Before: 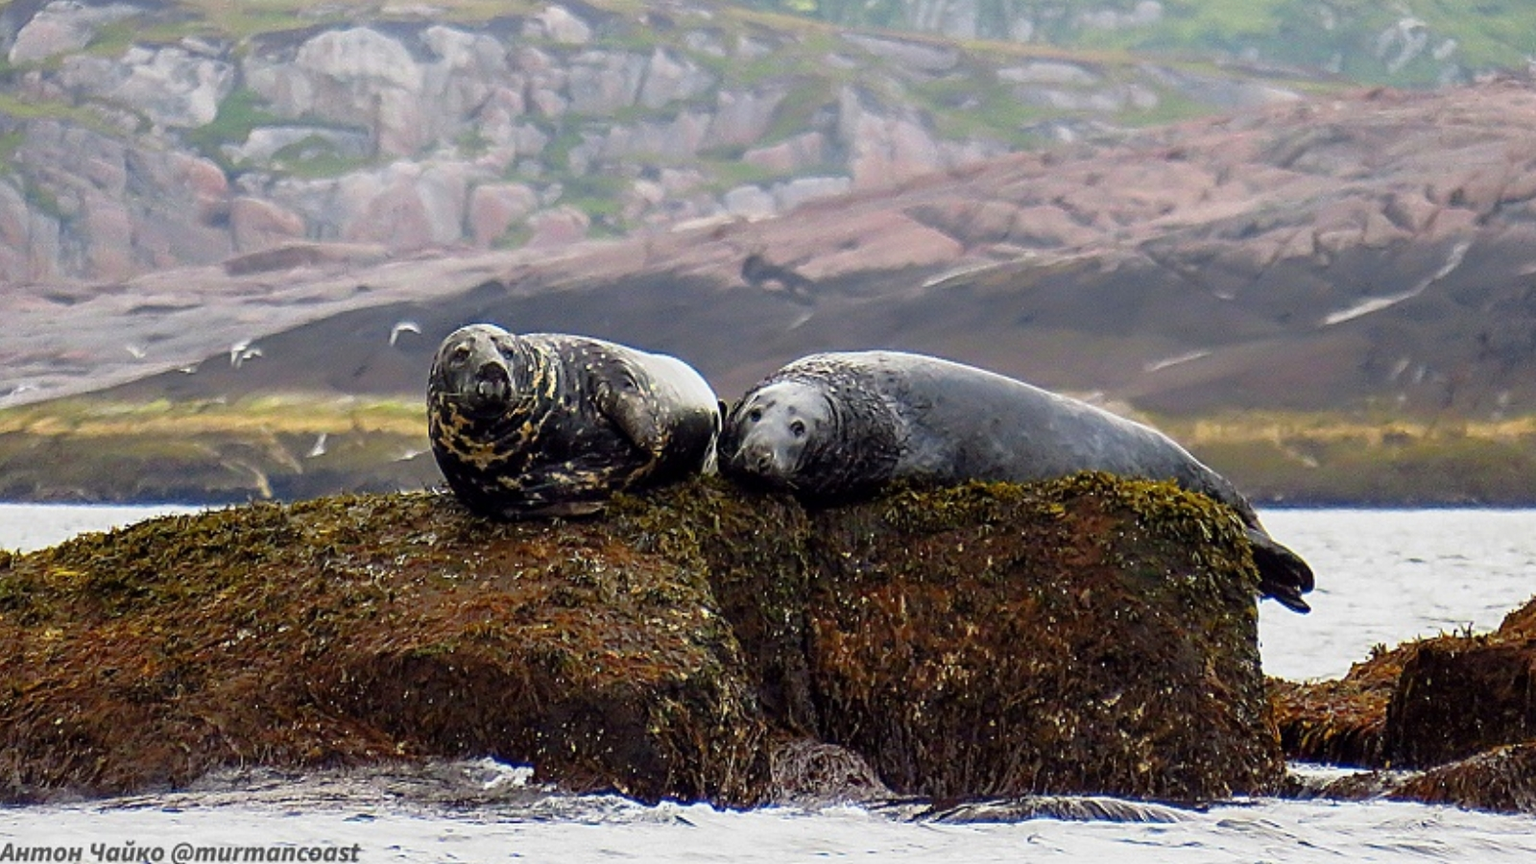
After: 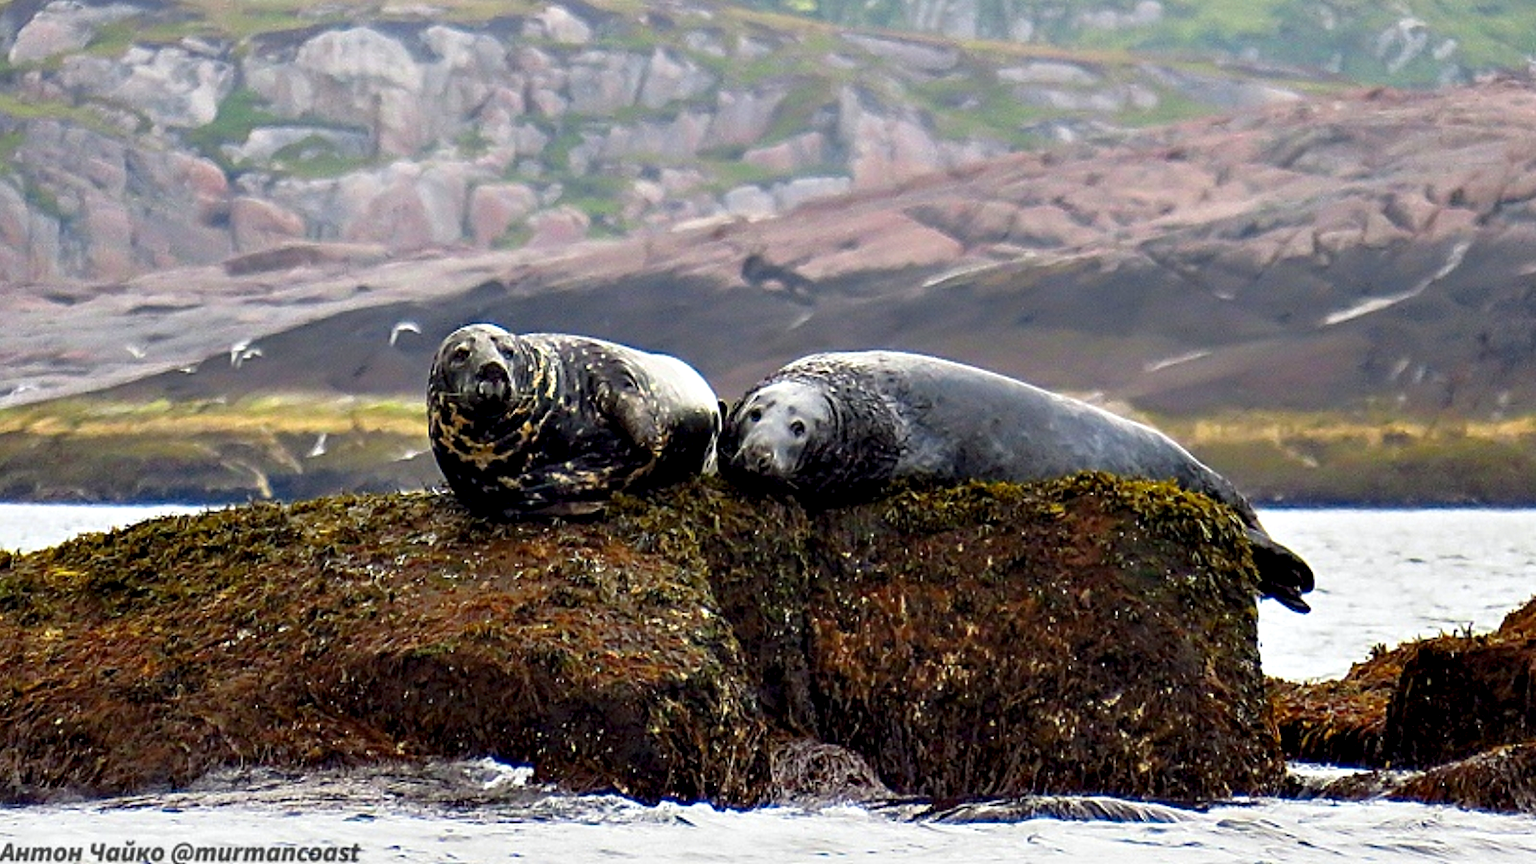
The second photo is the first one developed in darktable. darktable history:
contrast equalizer: octaves 7, y [[0.528, 0.548, 0.563, 0.562, 0.546, 0.526], [0.55 ×6], [0 ×6], [0 ×6], [0 ×6]]
